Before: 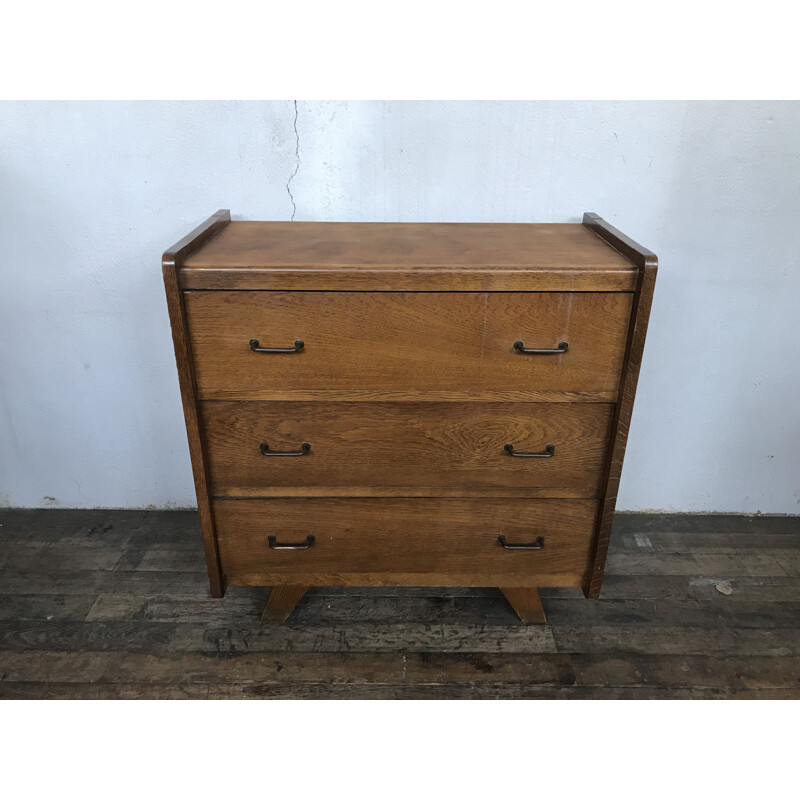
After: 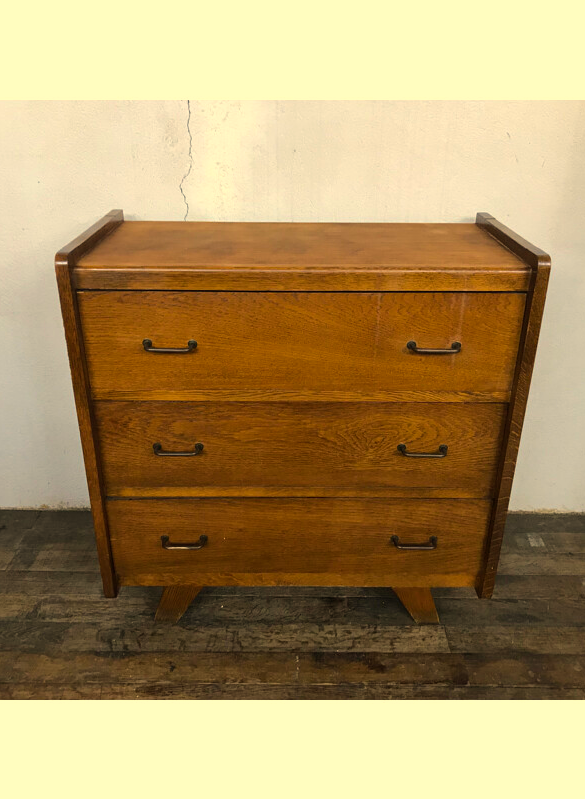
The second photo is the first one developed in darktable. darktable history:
white balance: red 1.123, blue 0.83
color balance rgb: linear chroma grading › global chroma 9.31%, global vibrance 41.49%
crop: left 13.443%, right 13.31%
